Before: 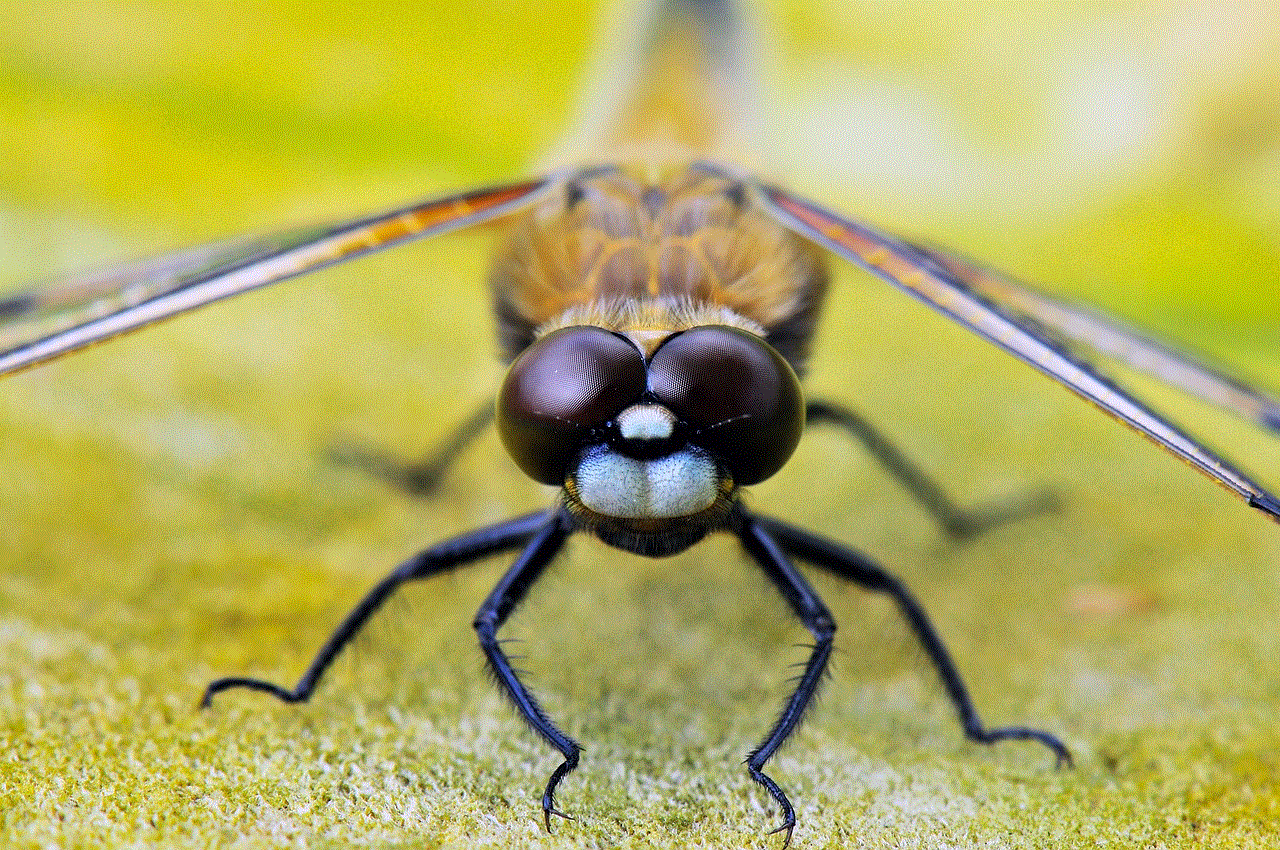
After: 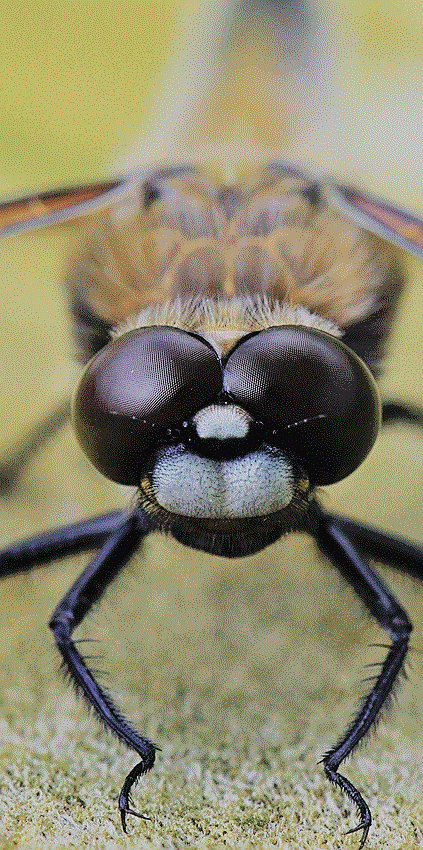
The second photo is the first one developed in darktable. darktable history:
haze removal: compatibility mode true, adaptive false
exposure: compensate highlight preservation false
sharpen: on, module defaults
contrast brightness saturation: contrast -0.048, saturation -0.405
crop: left 33.15%, right 33.738%
filmic rgb: black relative exposure -8.02 EV, white relative exposure 4 EV, hardness 4.13, contrast 0.988, iterations of high-quality reconstruction 0
